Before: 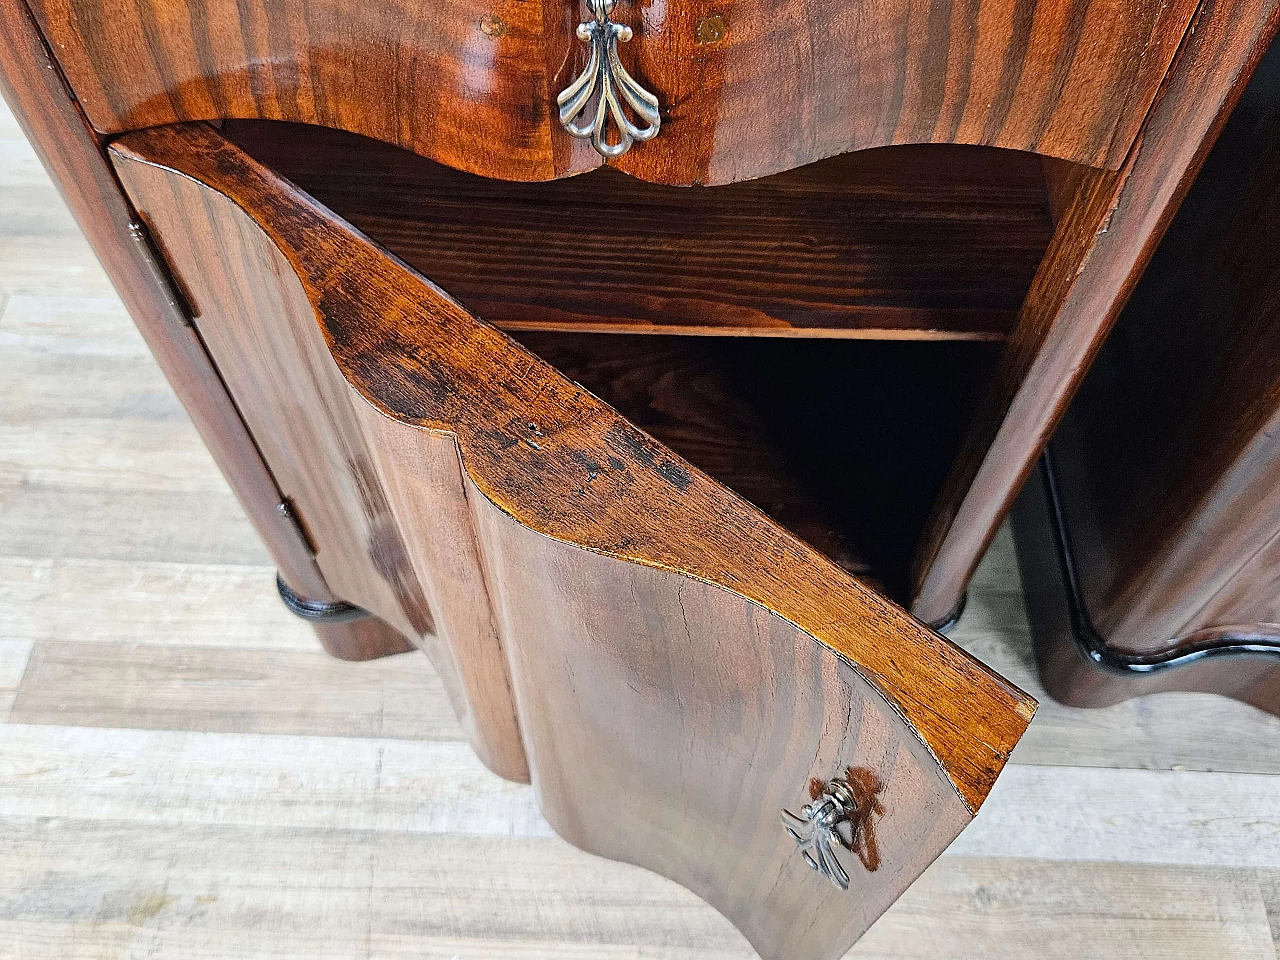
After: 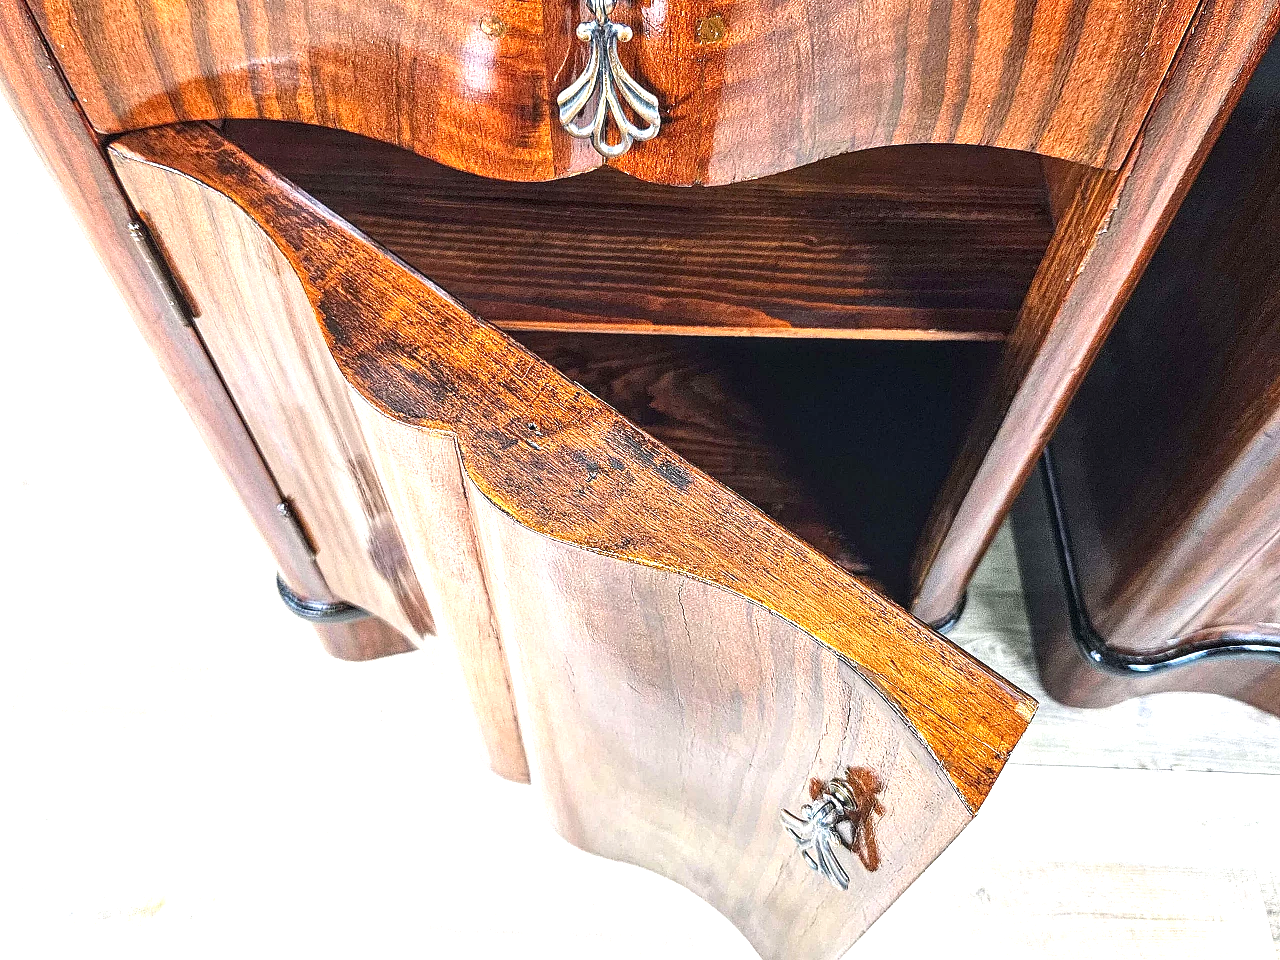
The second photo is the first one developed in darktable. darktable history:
local contrast: on, module defaults
exposure: black level correction 0, exposure 1.2 EV, compensate highlight preservation false
